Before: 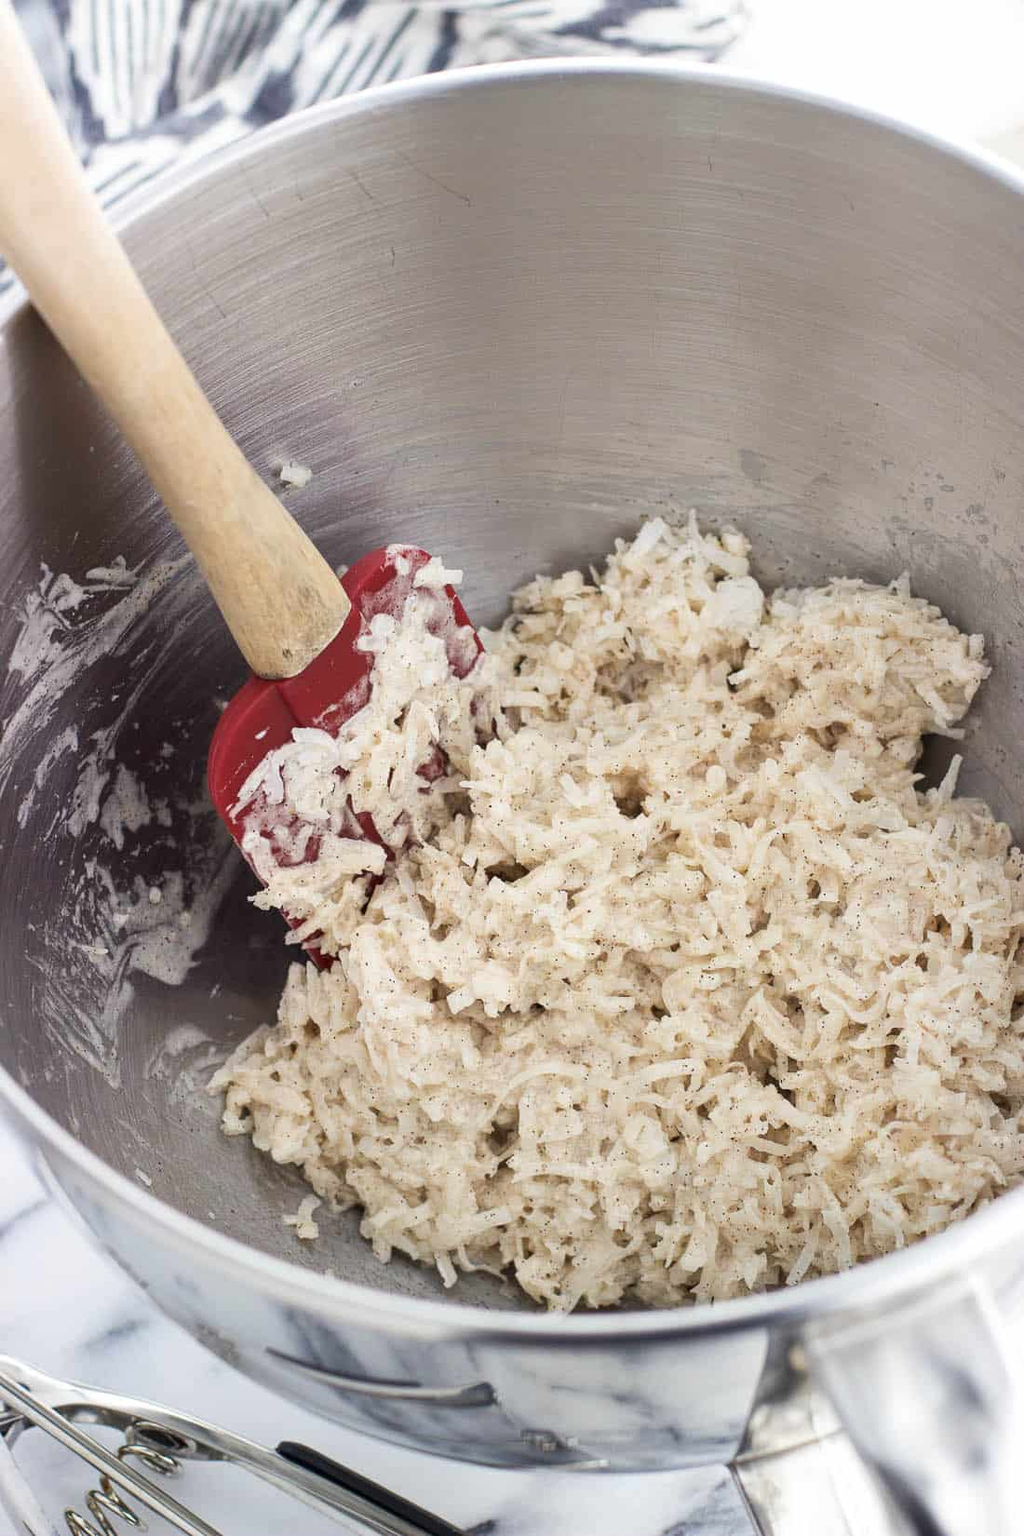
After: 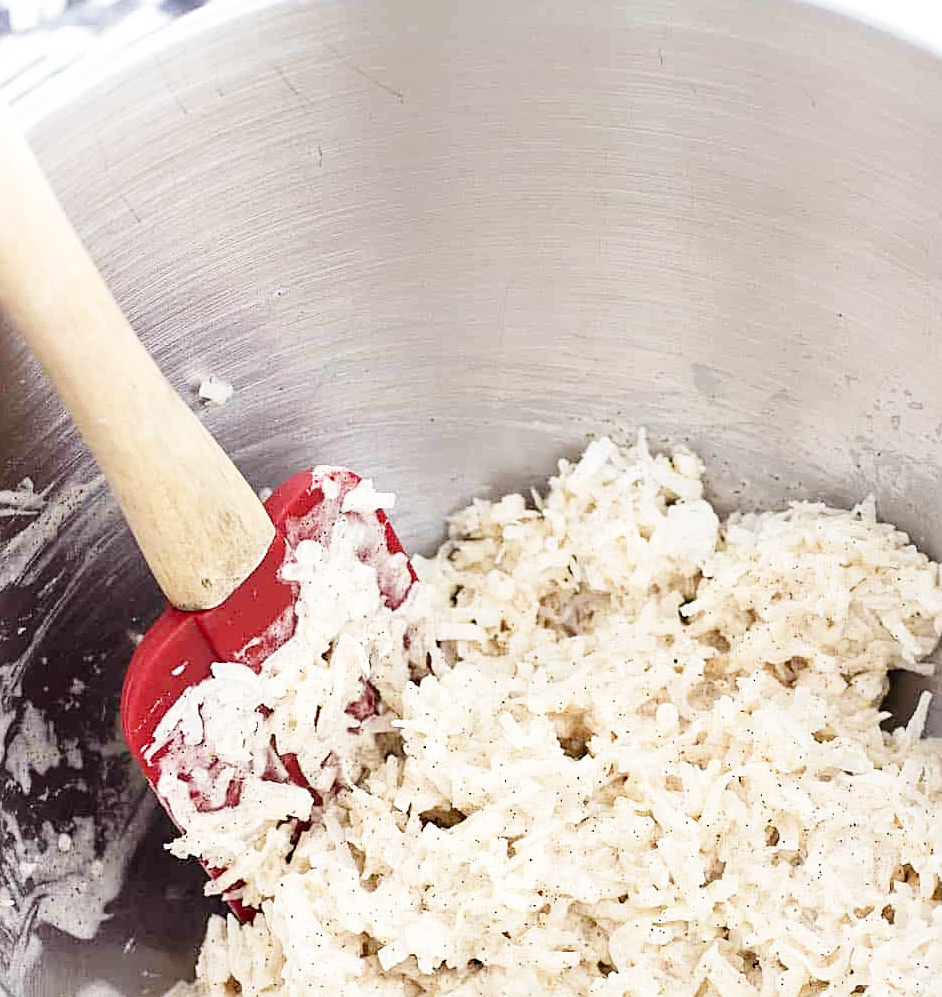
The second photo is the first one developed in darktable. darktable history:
sharpen: on, module defaults
exposure: compensate highlight preservation false
base curve: curves: ch0 [(0, 0) (0.008, 0.007) (0.022, 0.029) (0.048, 0.089) (0.092, 0.197) (0.191, 0.399) (0.275, 0.534) (0.357, 0.65) (0.477, 0.78) (0.542, 0.833) (0.799, 0.973) (1, 1)], preserve colors none
crop and rotate: left 9.345%, top 7.22%, right 4.982%, bottom 32.331%
